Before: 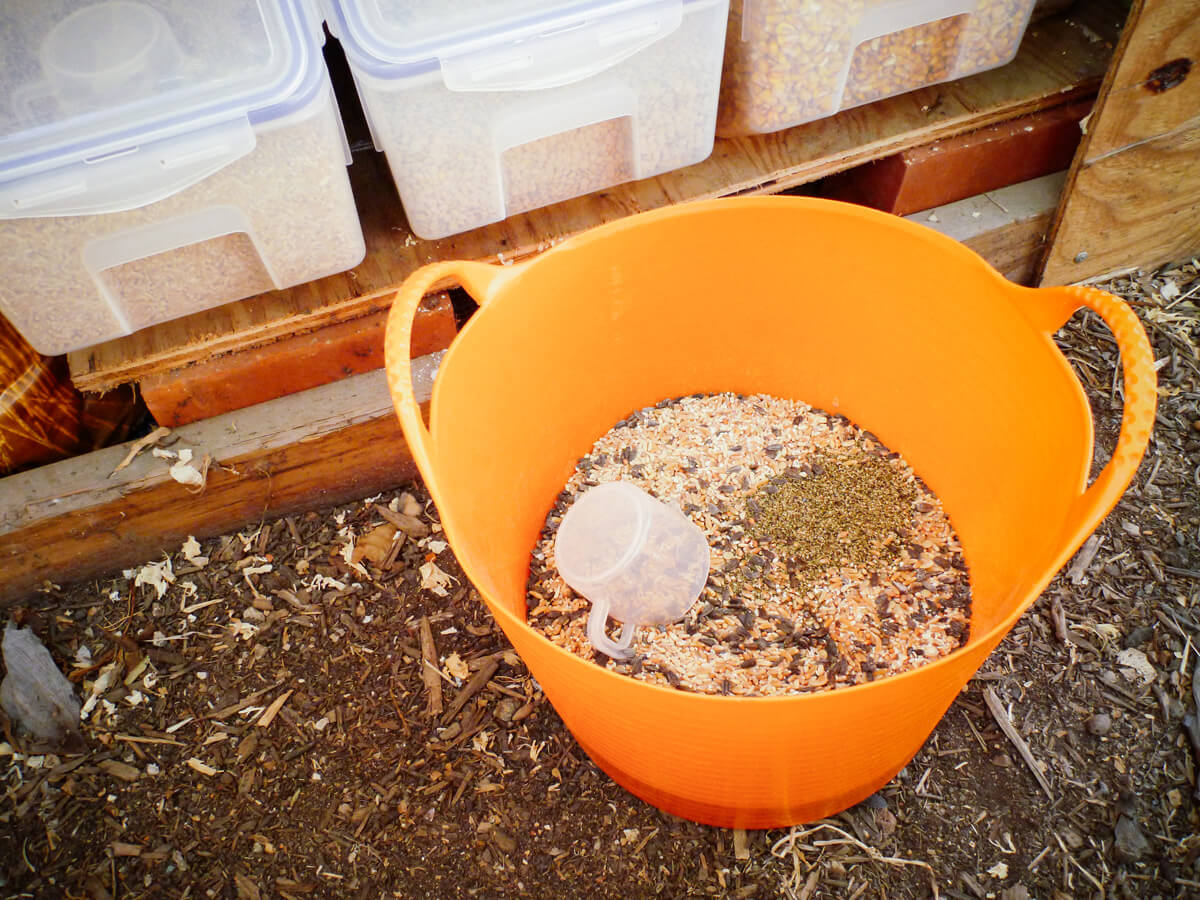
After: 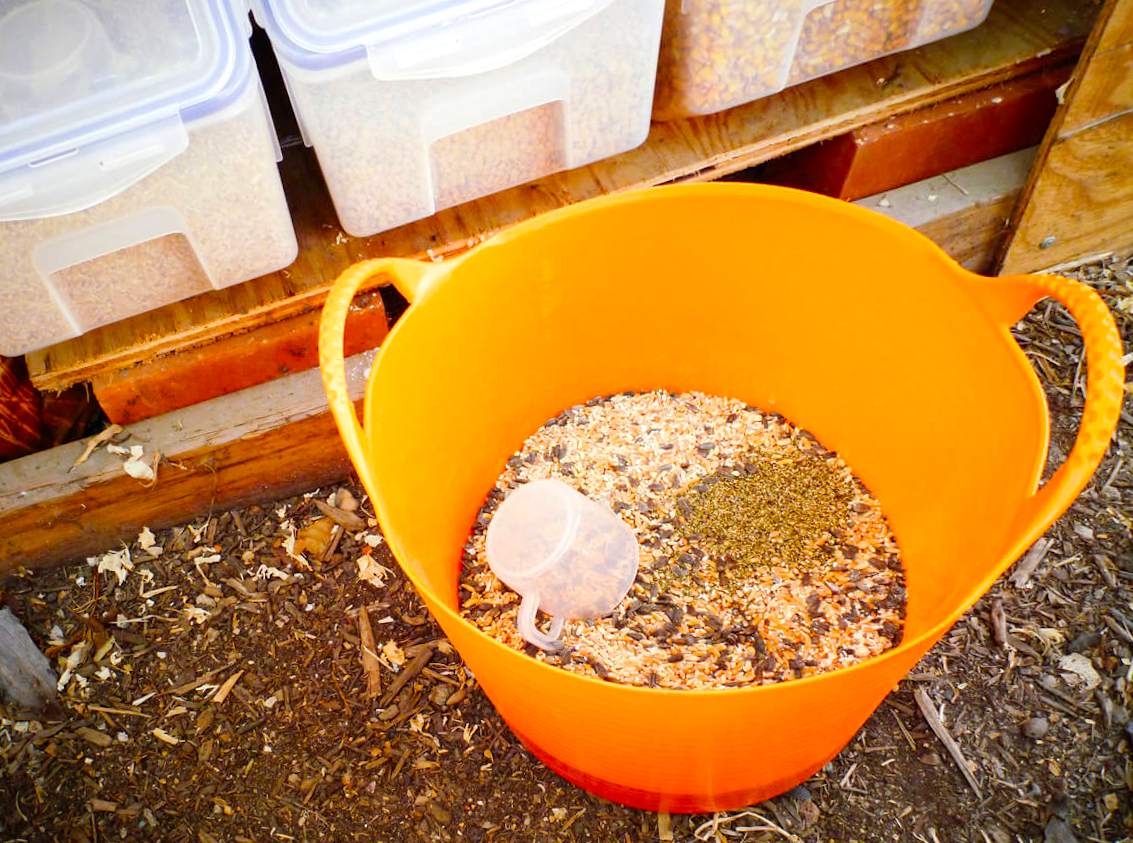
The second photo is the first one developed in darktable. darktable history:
white balance: emerald 1
levels: levels [0, 0.474, 0.947]
color balance: output saturation 120%
rotate and perspective: rotation 0.062°, lens shift (vertical) 0.115, lens shift (horizontal) -0.133, crop left 0.047, crop right 0.94, crop top 0.061, crop bottom 0.94
